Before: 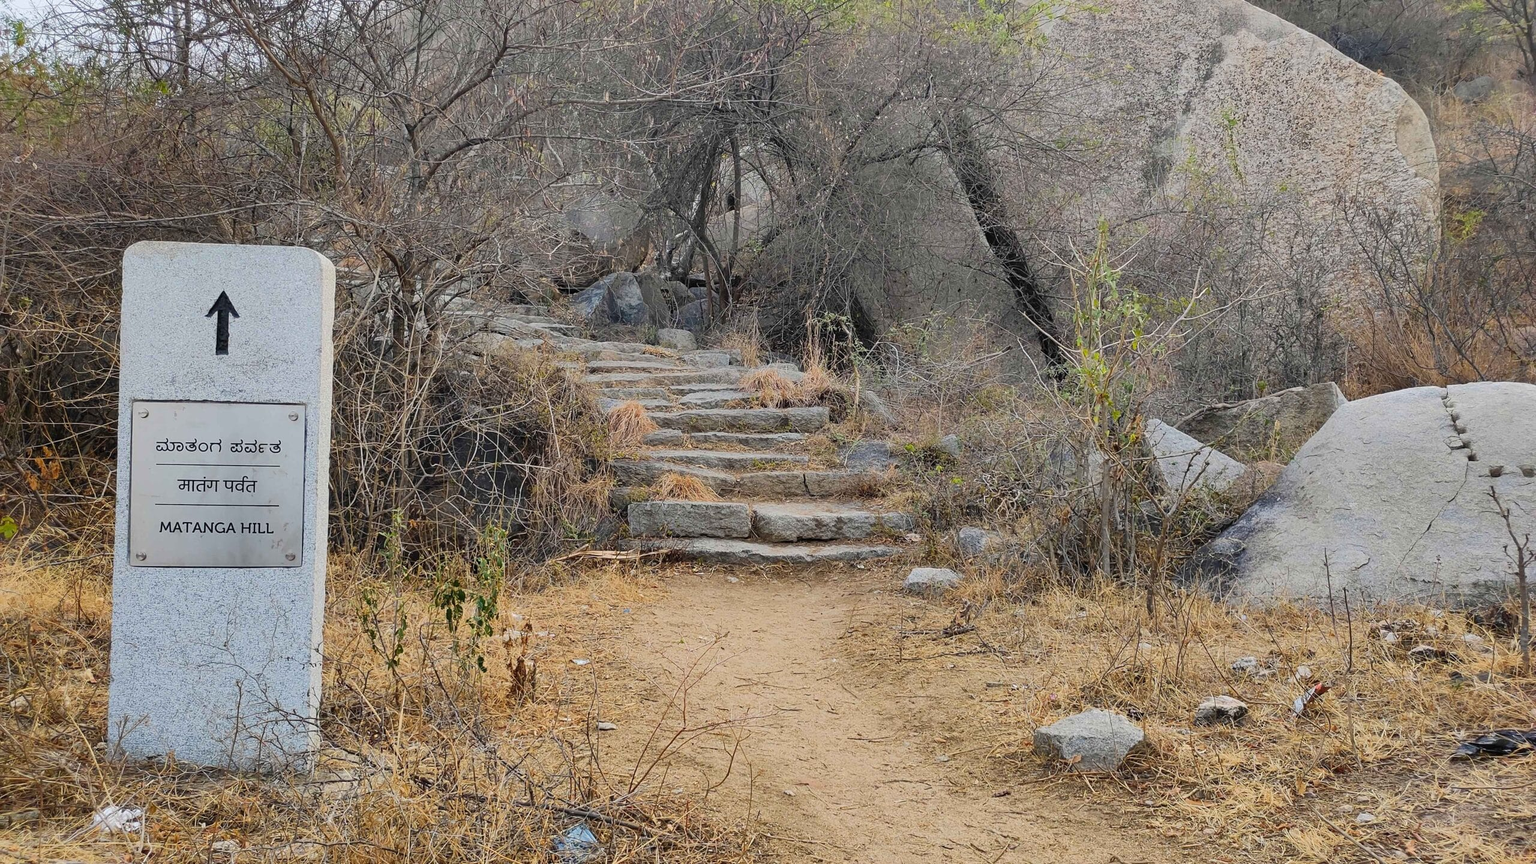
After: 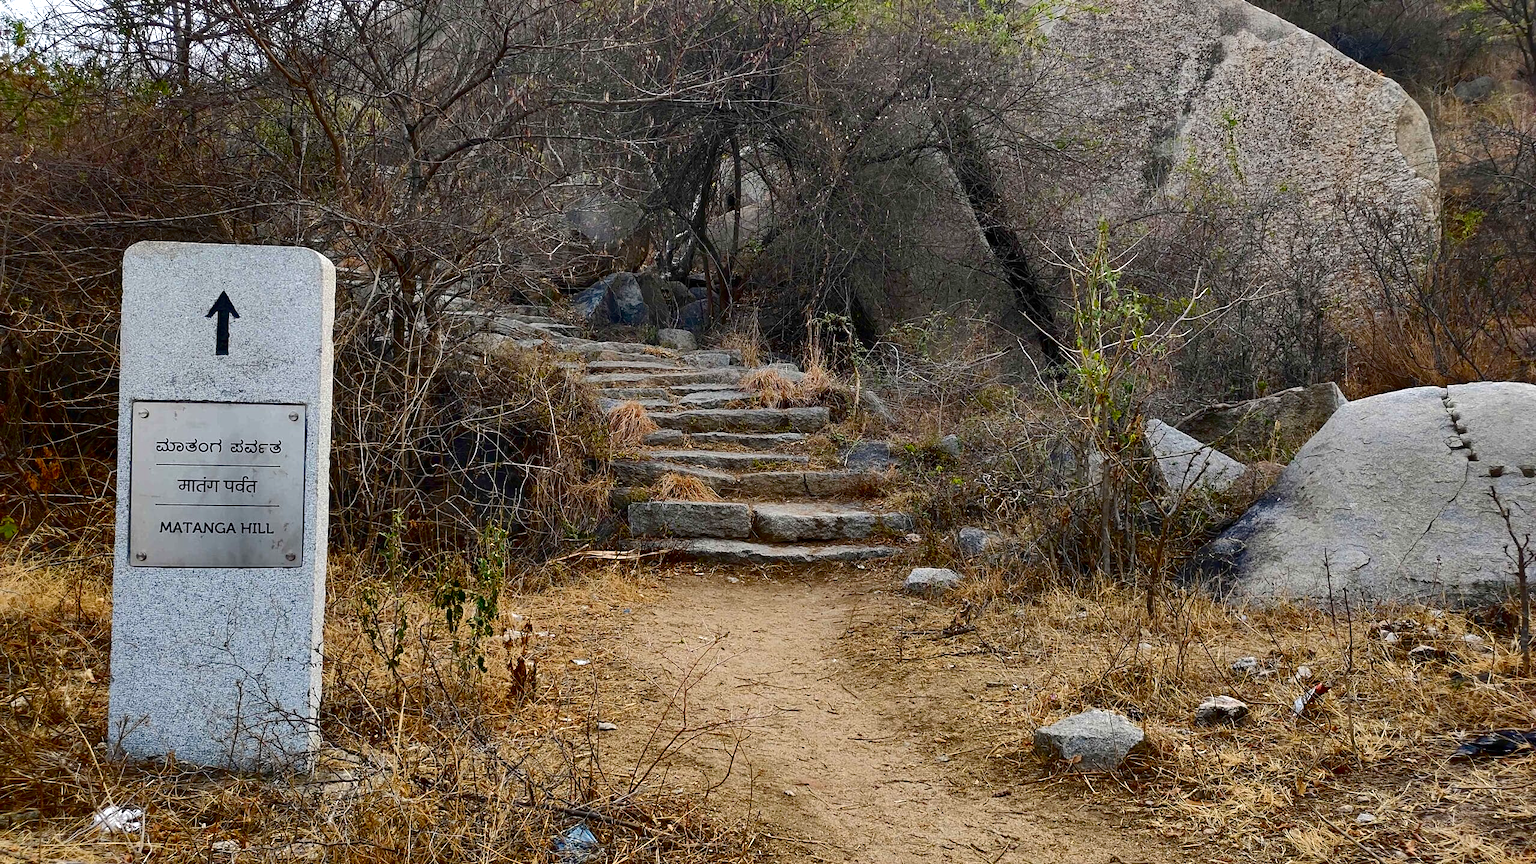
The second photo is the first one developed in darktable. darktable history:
exposure: exposure 0.496 EV, compensate highlight preservation false
color balance rgb: perceptual saturation grading › global saturation 20%, perceptual saturation grading › highlights -25%, perceptual saturation grading › shadows 50%
contrast brightness saturation: brightness -0.52
